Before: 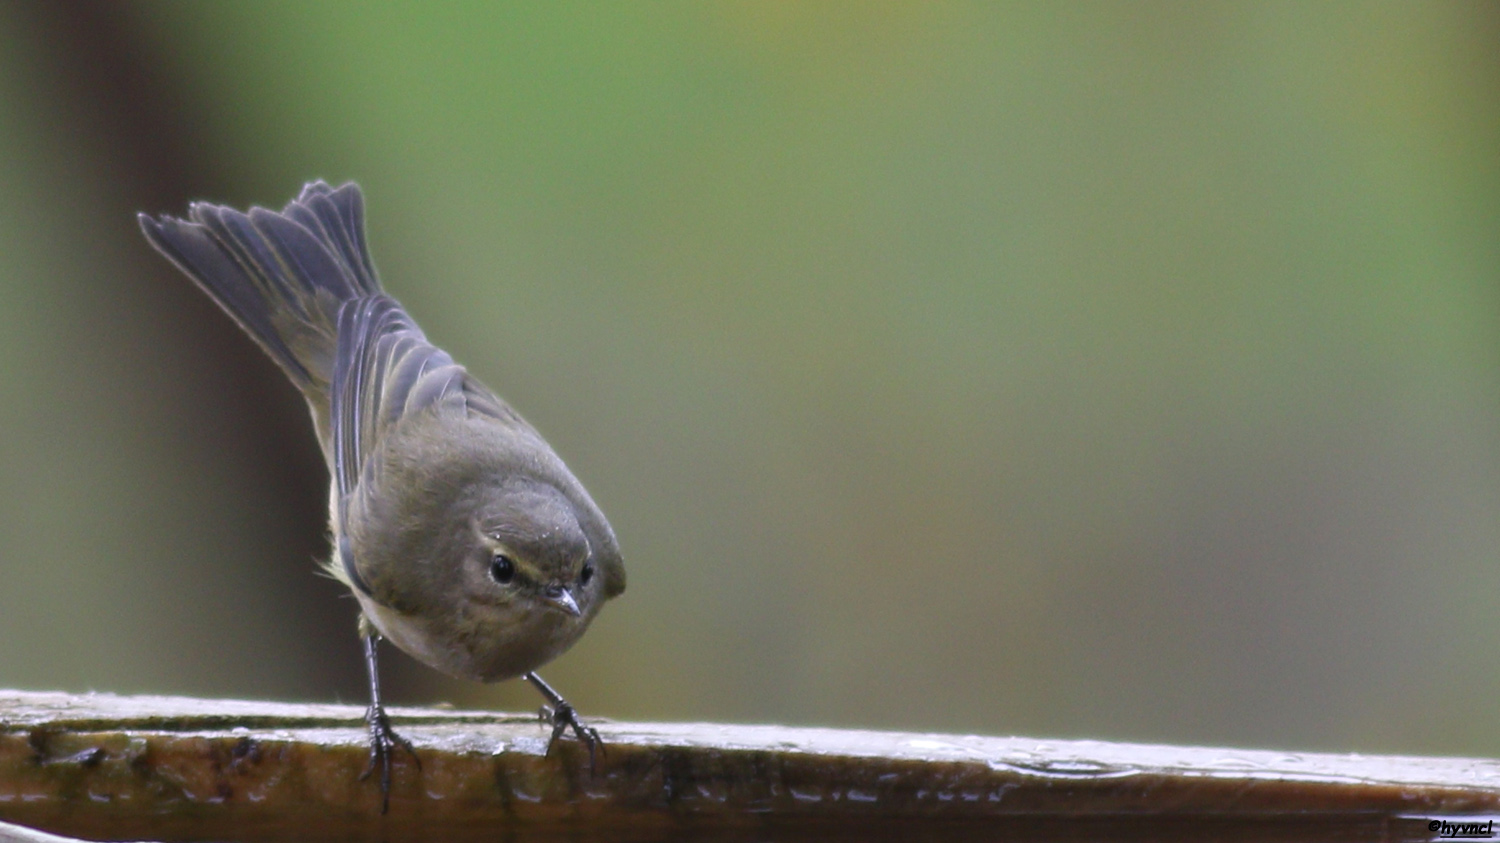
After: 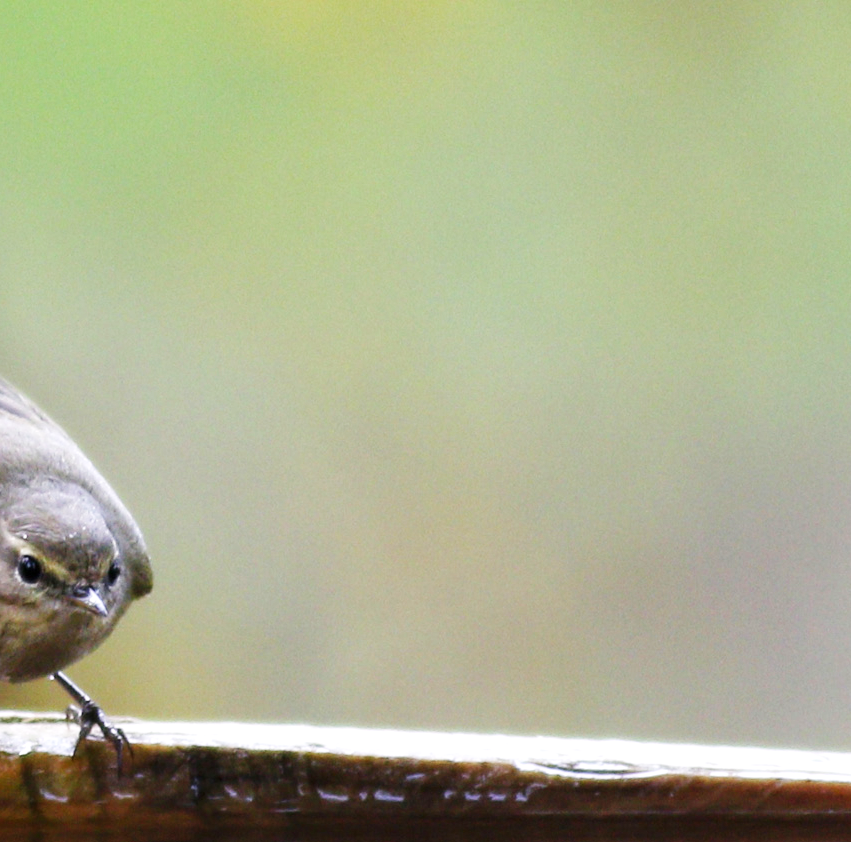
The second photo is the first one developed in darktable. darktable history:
crop: left 31.568%, top 0.002%, right 11.677%
local contrast: highlights 101%, shadows 103%, detail 120%, midtone range 0.2
base curve: curves: ch0 [(0, 0.003) (0.001, 0.002) (0.006, 0.004) (0.02, 0.022) (0.048, 0.086) (0.094, 0.234) (0.162, 0.431) (0.258, 0.629) (0.385, 0.8) (0.548, 0.918) (0.751, 0.988) (1, 1)], preserve colors none
shadows and highlights: radius 336.17, shadows 28.06, soften with gaussian
